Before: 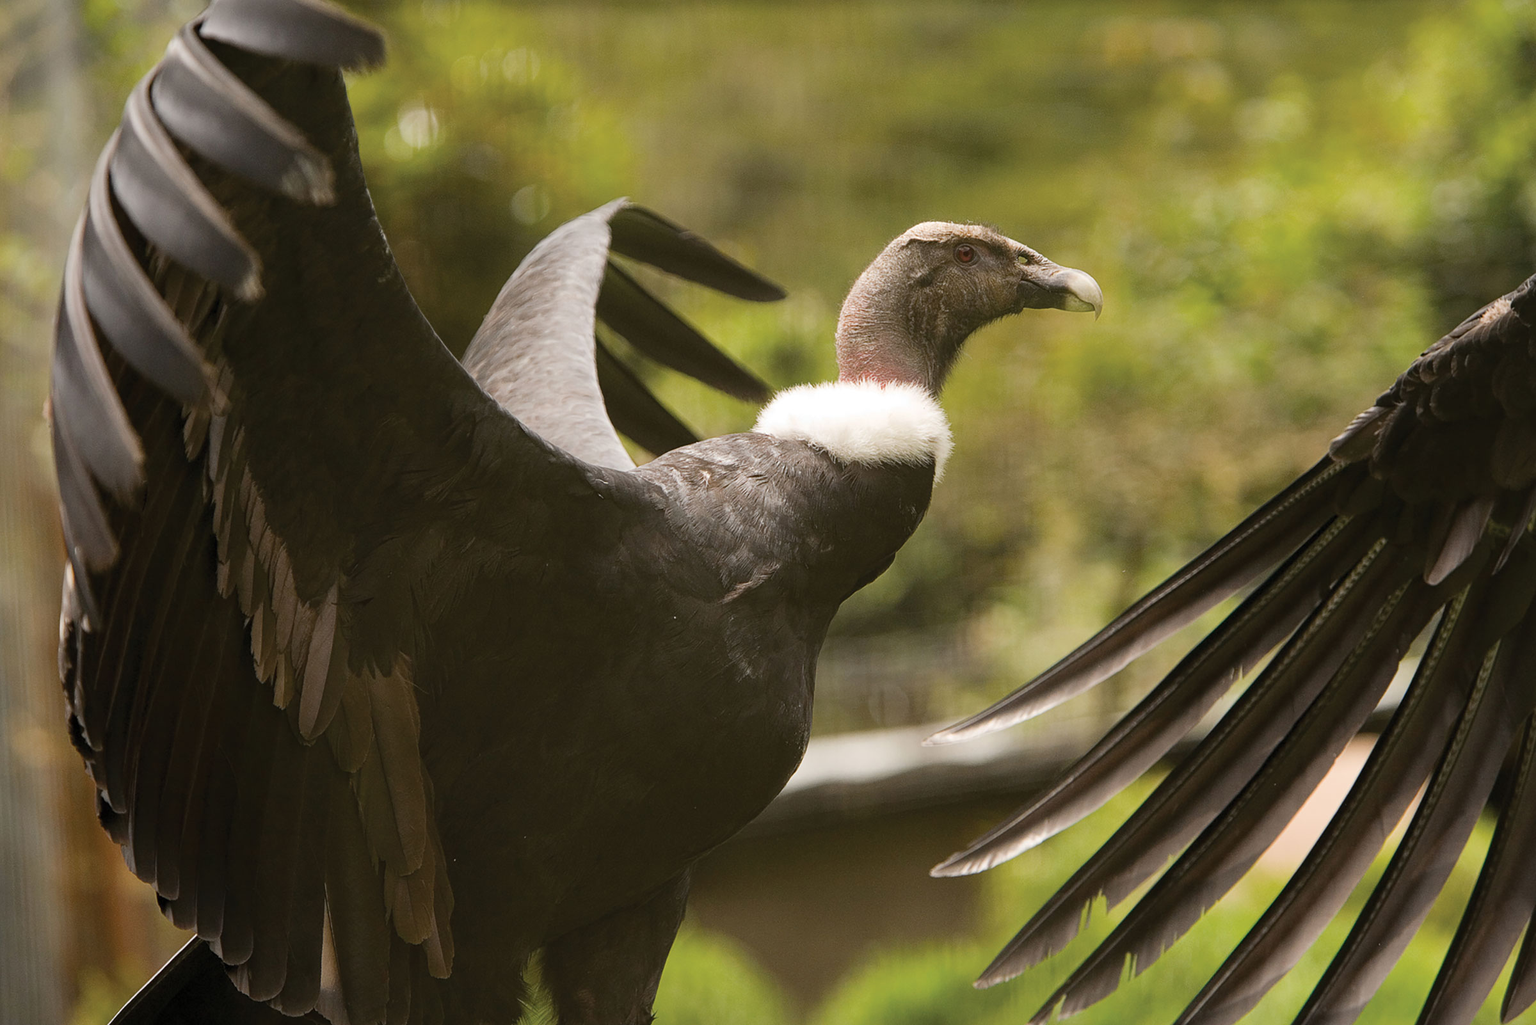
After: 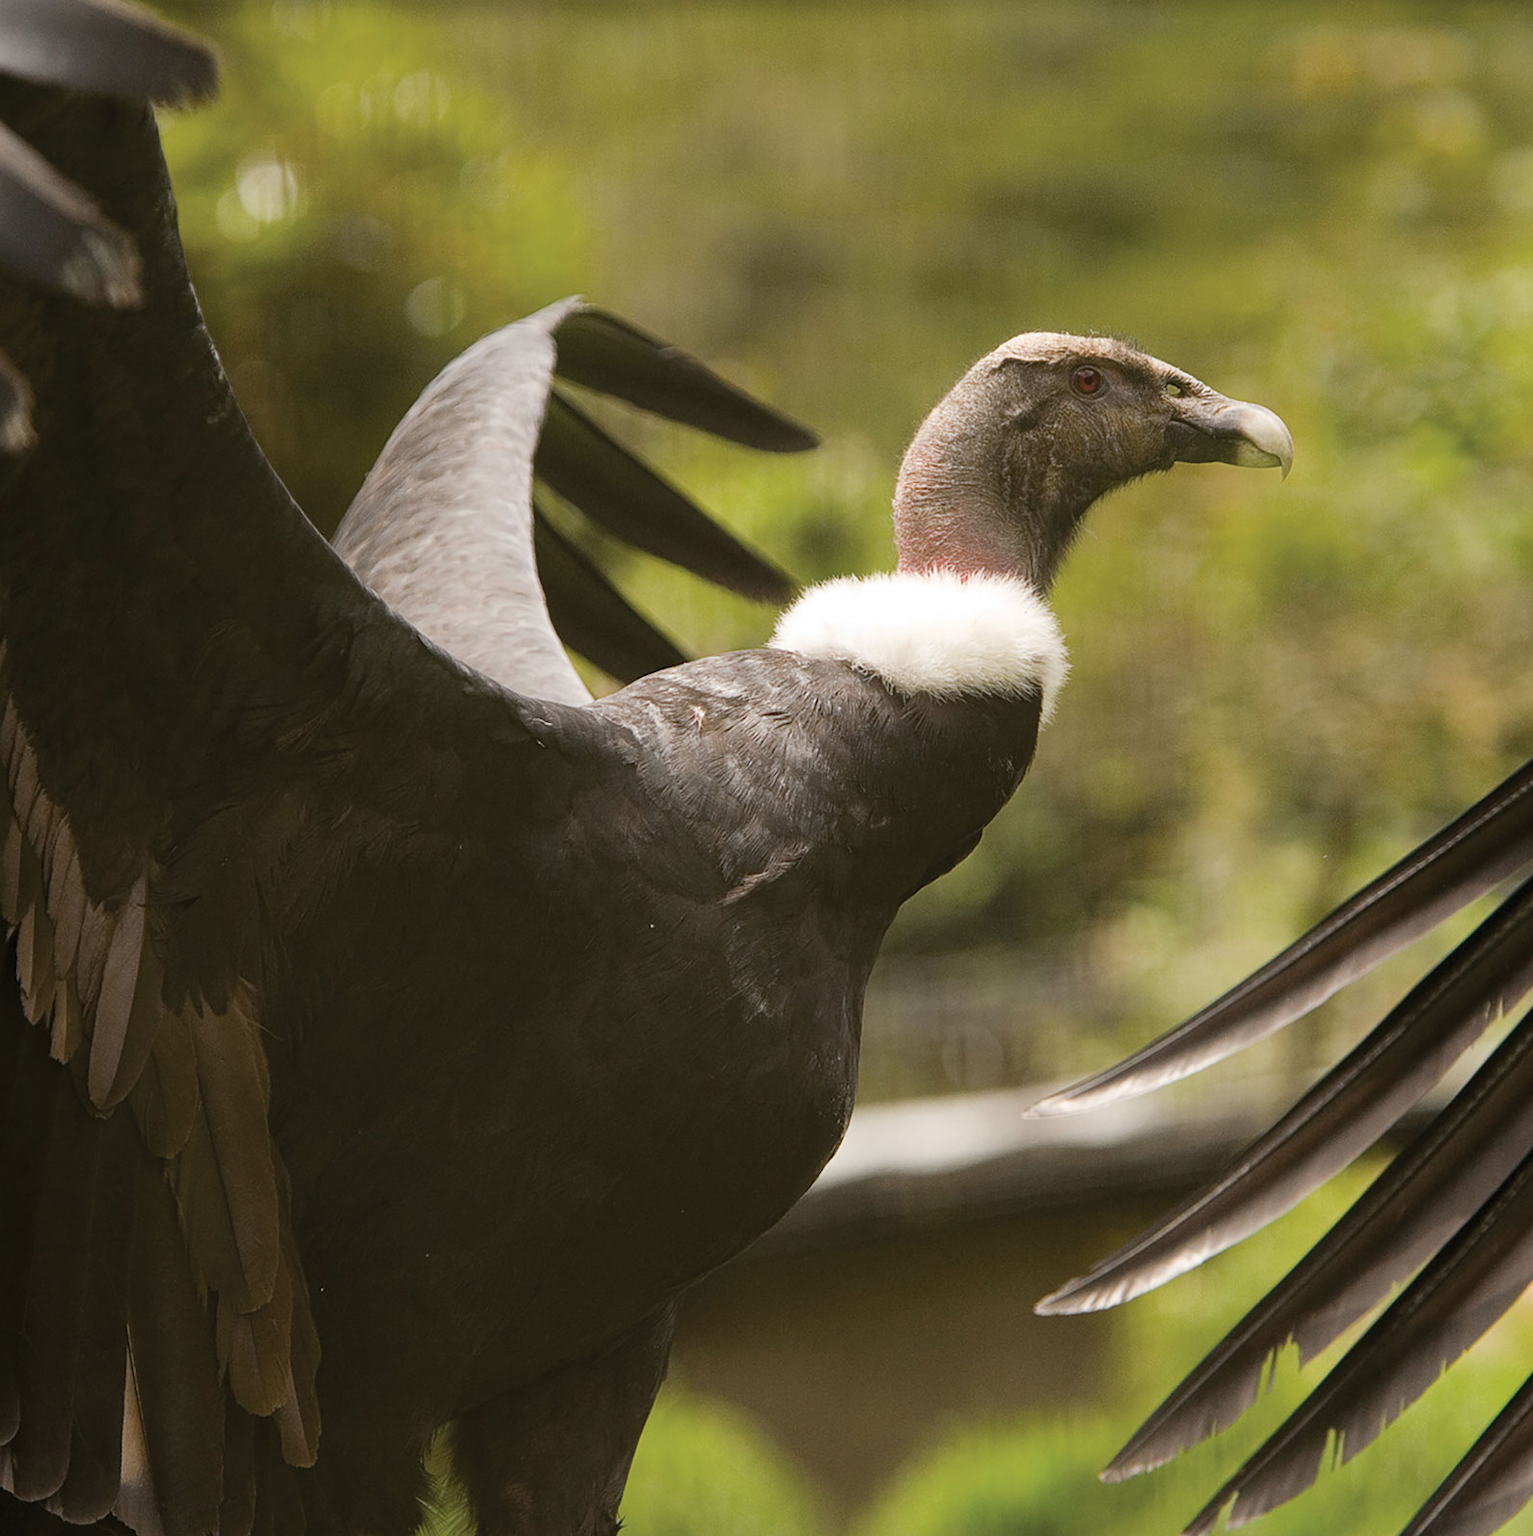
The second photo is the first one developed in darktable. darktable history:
crop and rotate: left 15.639%, right 17.756%
